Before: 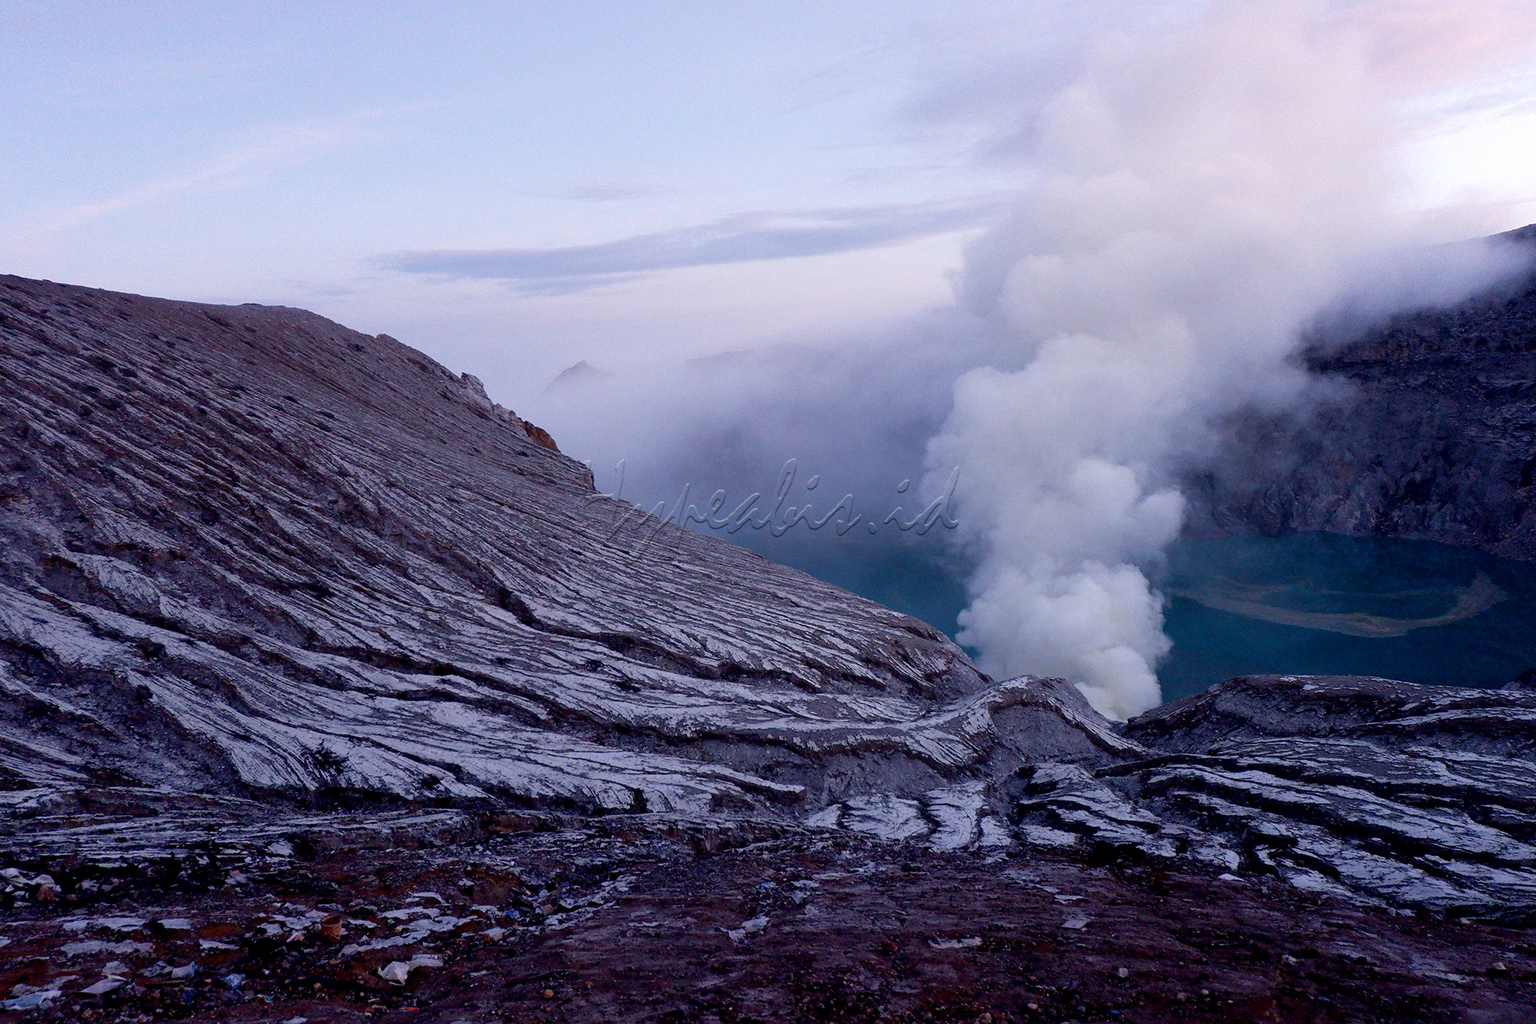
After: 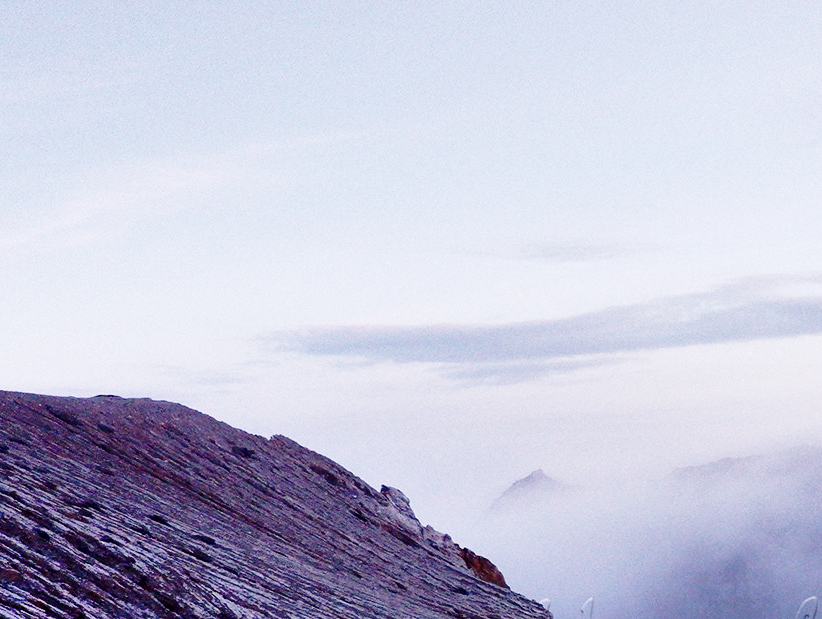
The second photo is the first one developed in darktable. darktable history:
contrast brightness saturation: brightness -0.096
crop and rotate: left 11.02%, top 0.055%, right 47.878%, bottom 53.501%
contrast equalizer: octaves 7, y [[0.535, 0.543, 0.548, 0.548, 0.542, 0.532], [0.5 ×6], [0.5 ×6], [0 ×6], [0 ×6]], mix 0.131
base curve: curves: ch0 [(0, 0) (0.032, 0.037) (0.105, 0.228) (0.435, 0.76) (0.856, 0.983) (1, 1)], preserve colors none
shadows and highlights: low approximation 0.01, soften with gaussian
